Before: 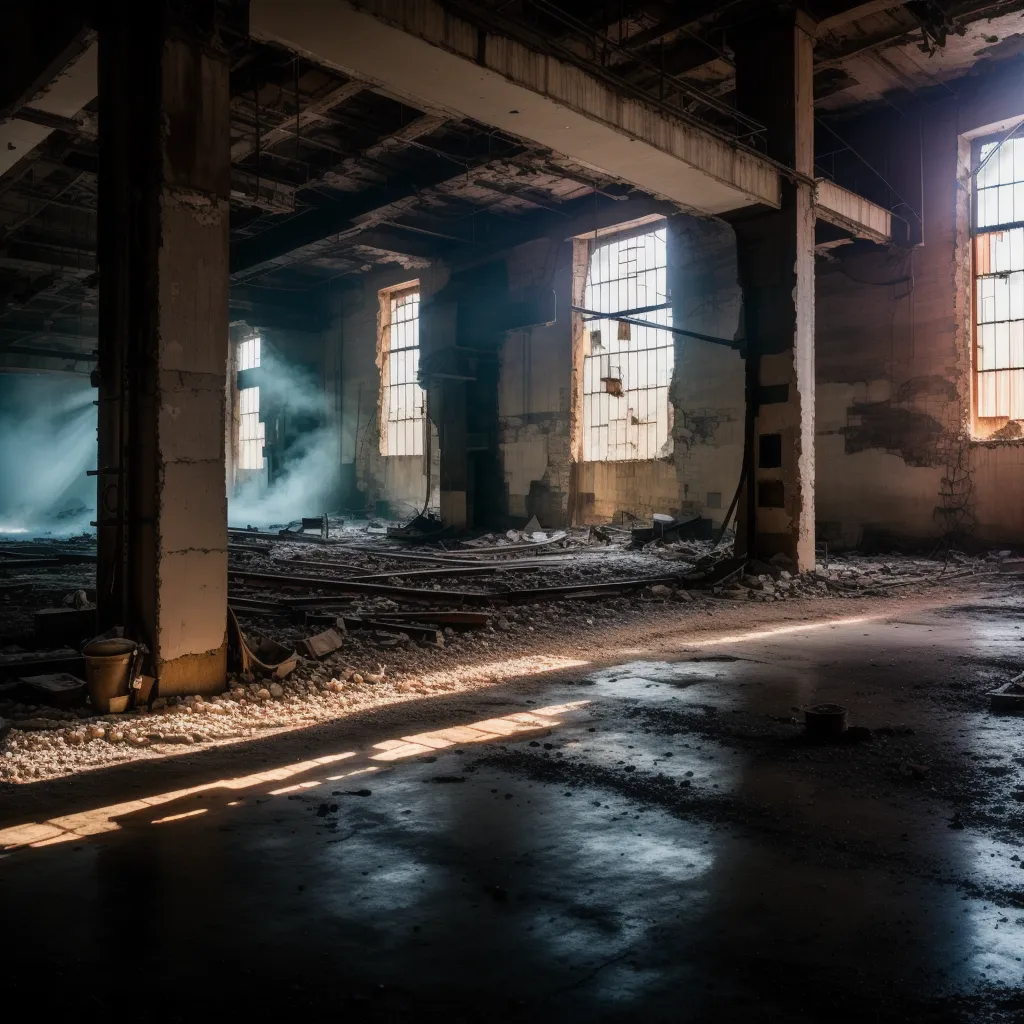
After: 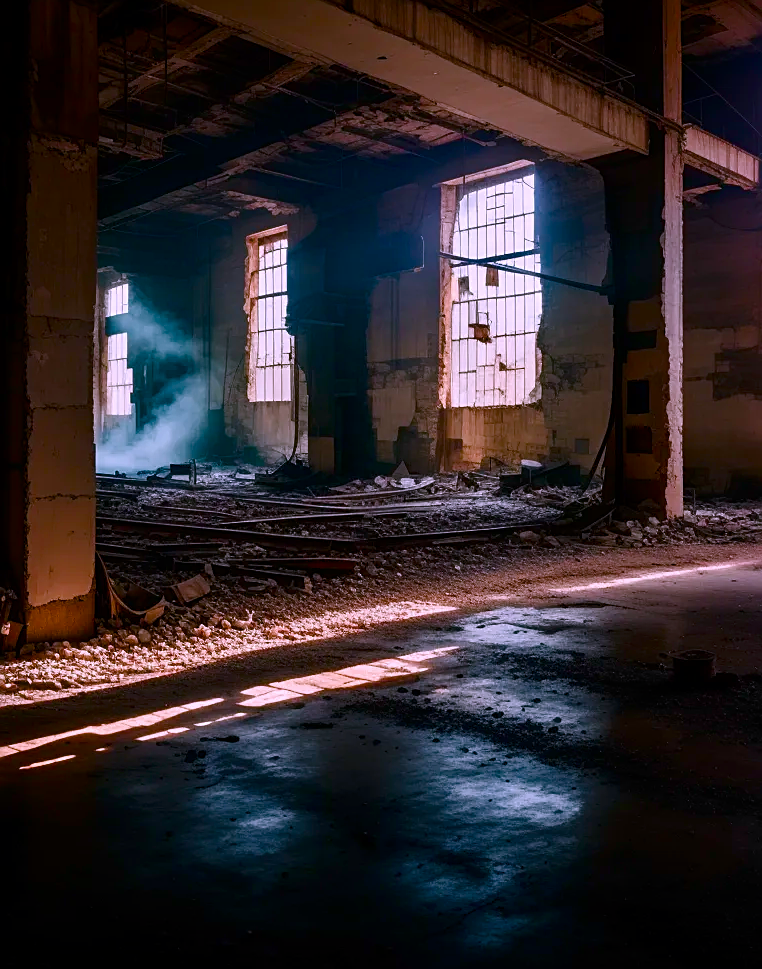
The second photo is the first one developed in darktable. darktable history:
contrast brightness saturation: contrast 0.067, brightness -0.128, saturation 0.05
color correction: highlights a* 15.09, highlights b* -24.9
color balance rgb: linear chroma grading › global chroma 3.478%, perceptual saturation grading › global saturation 20%, perceptual saturation grading › highlights -50.179%, perceptual saturation grading › shadows 31.101%, global vibrance 45.021%
sharpen: on, module defaults
crop and rotate: left 12.956%, top 5.286%, right 12.559%
